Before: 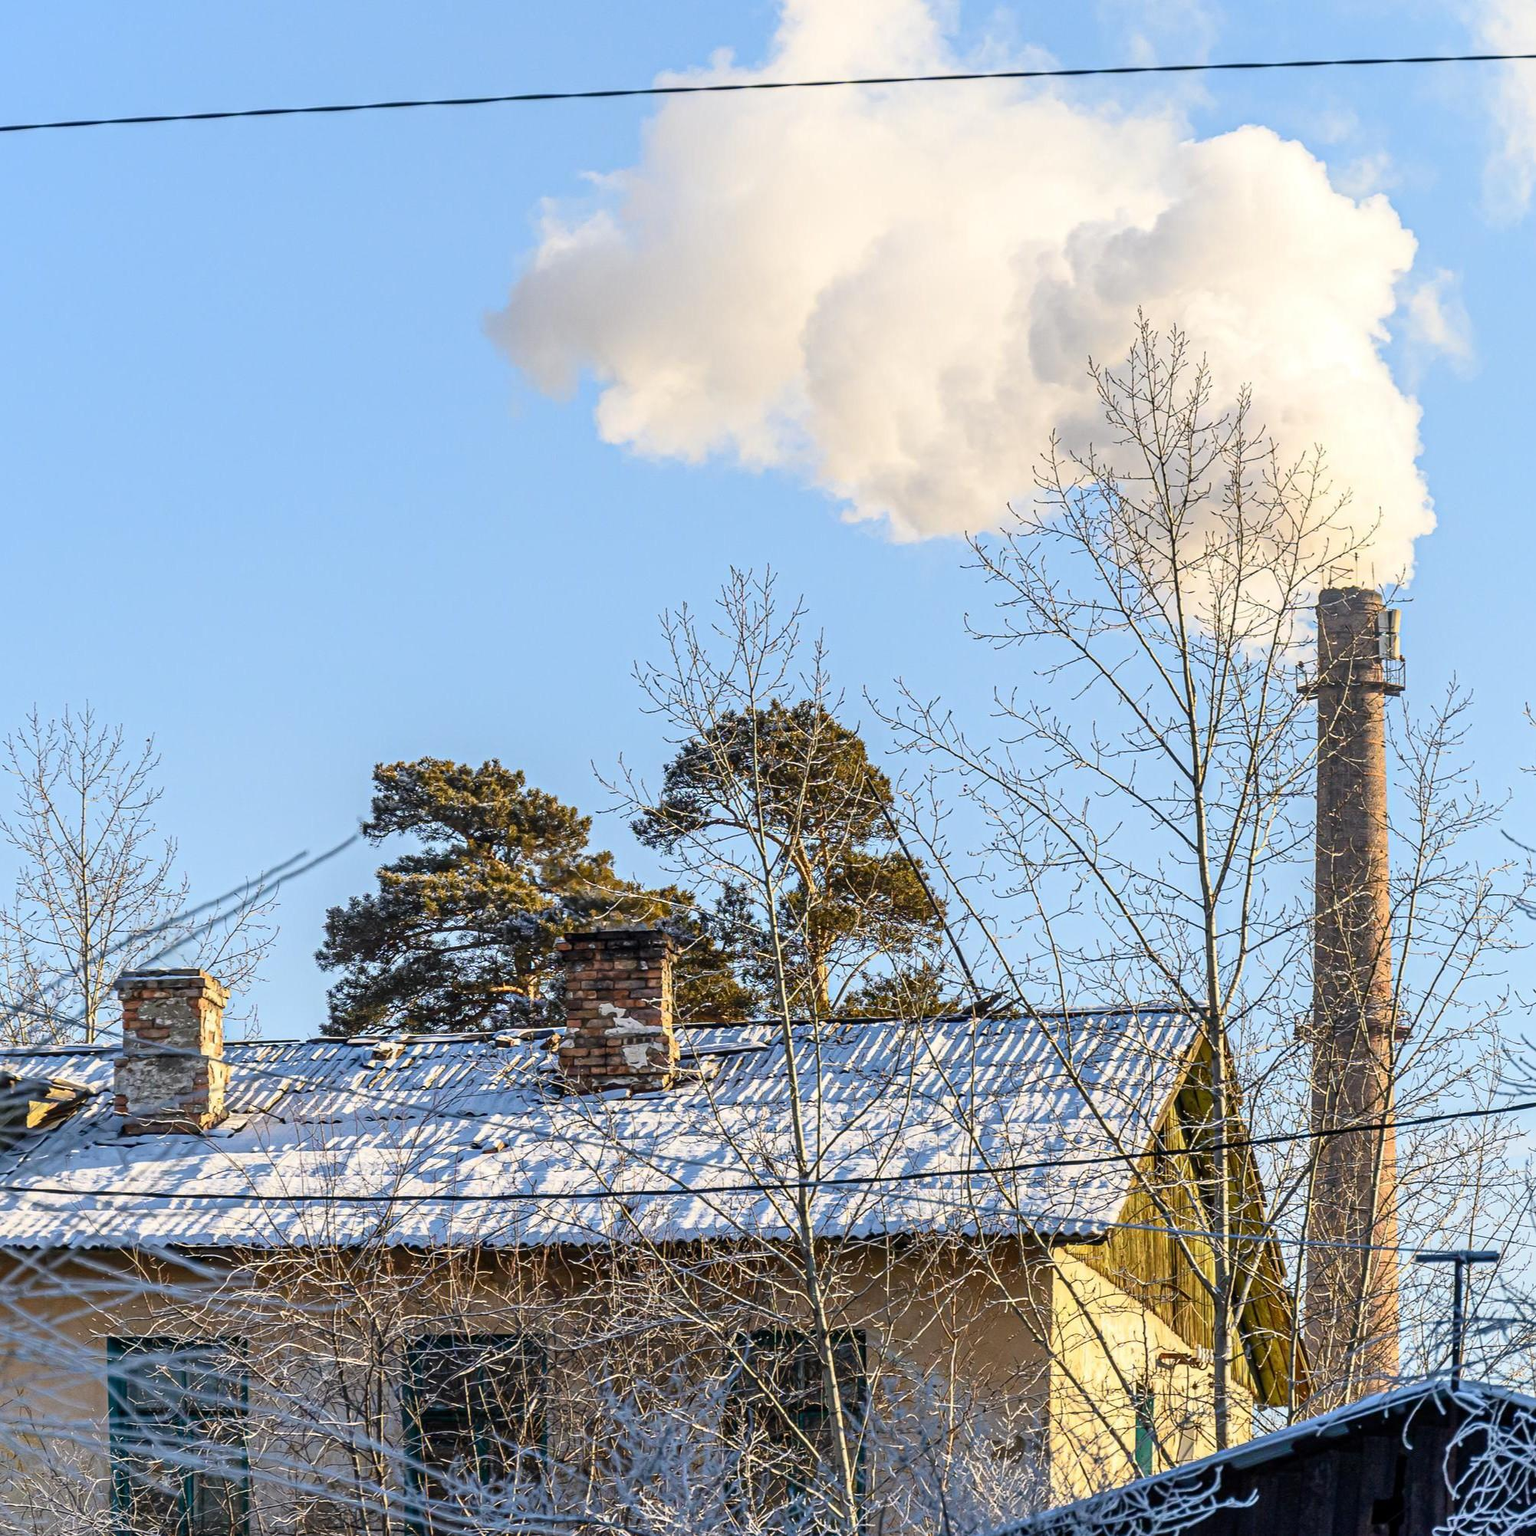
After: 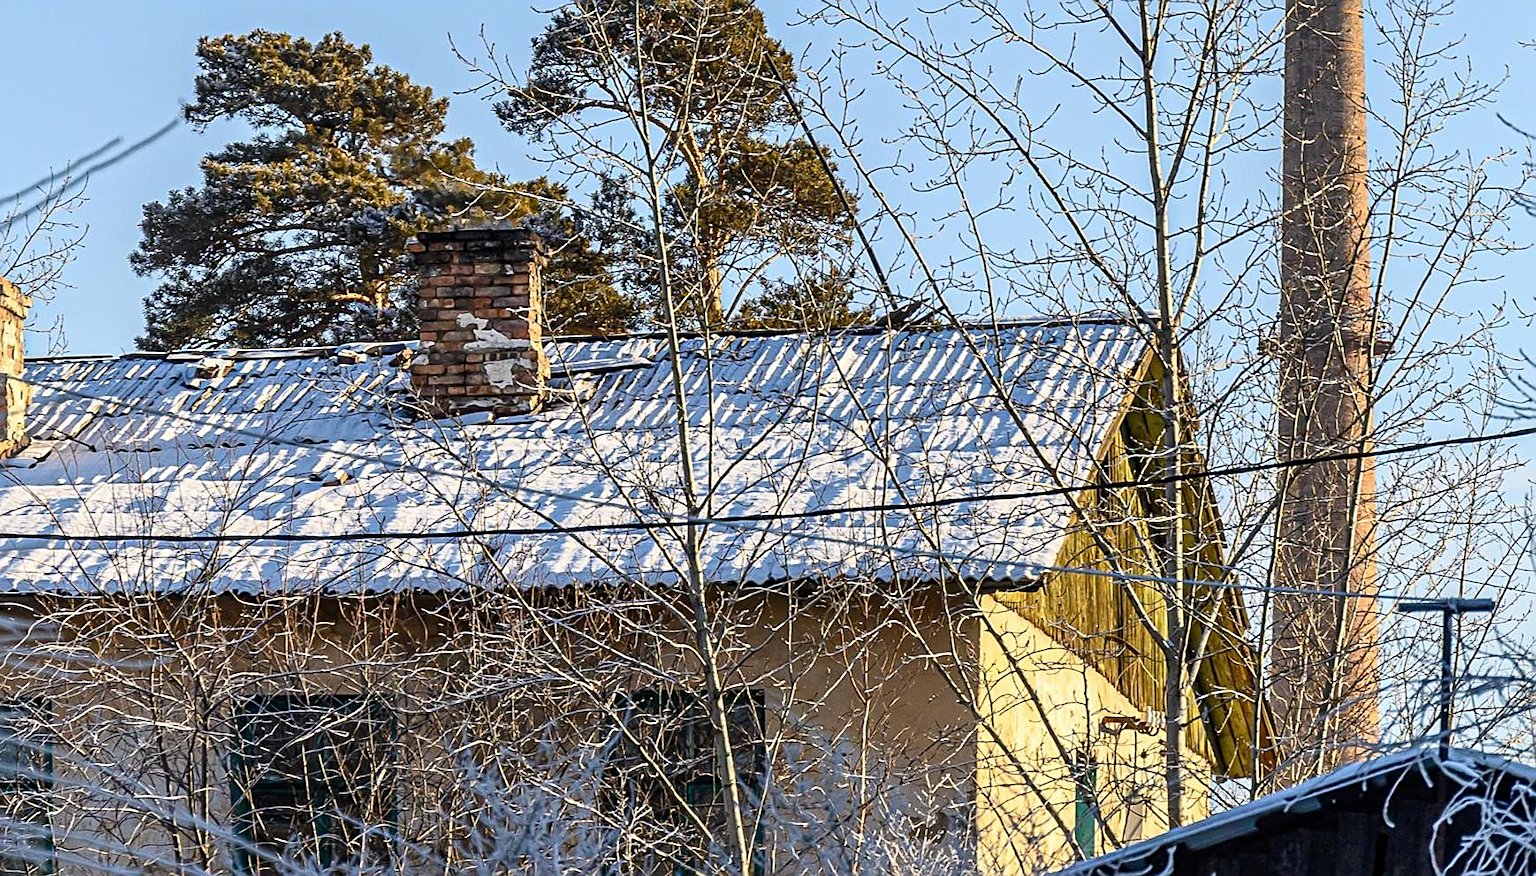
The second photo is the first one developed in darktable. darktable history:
crop and rotate: left 13.23%, top 47.671%, bottom 2.777%
sharpen: on, module defaults
